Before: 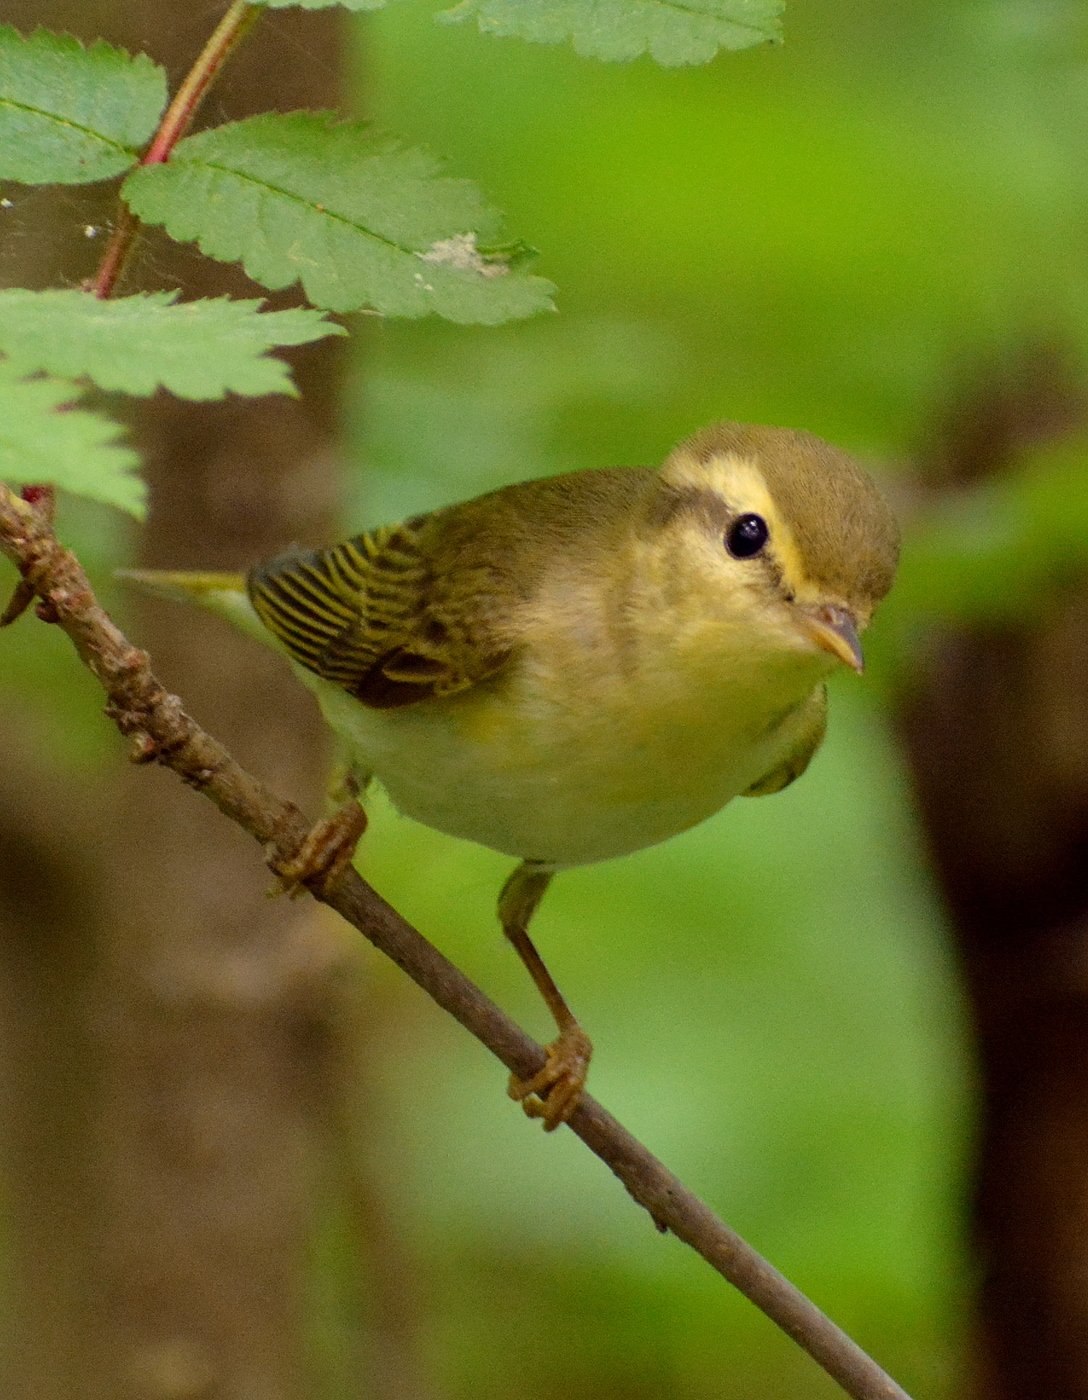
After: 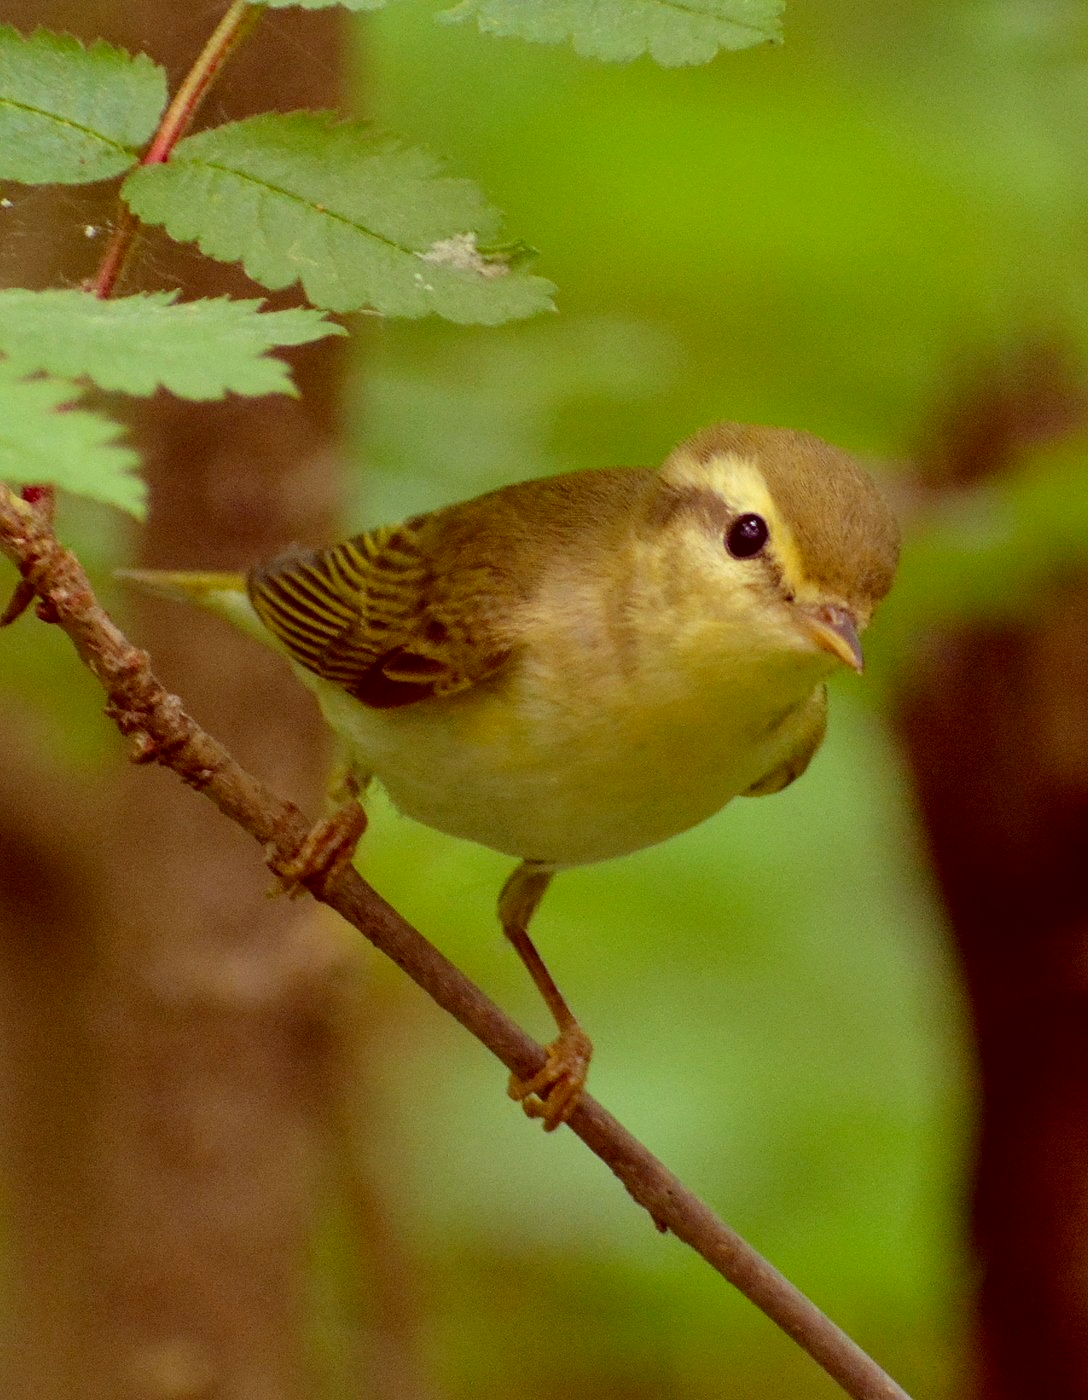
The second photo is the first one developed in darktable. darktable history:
color correction: highlights a* -7.04, highlights b* -0.172, shadows a* 20.22, shadows b* 11.64
